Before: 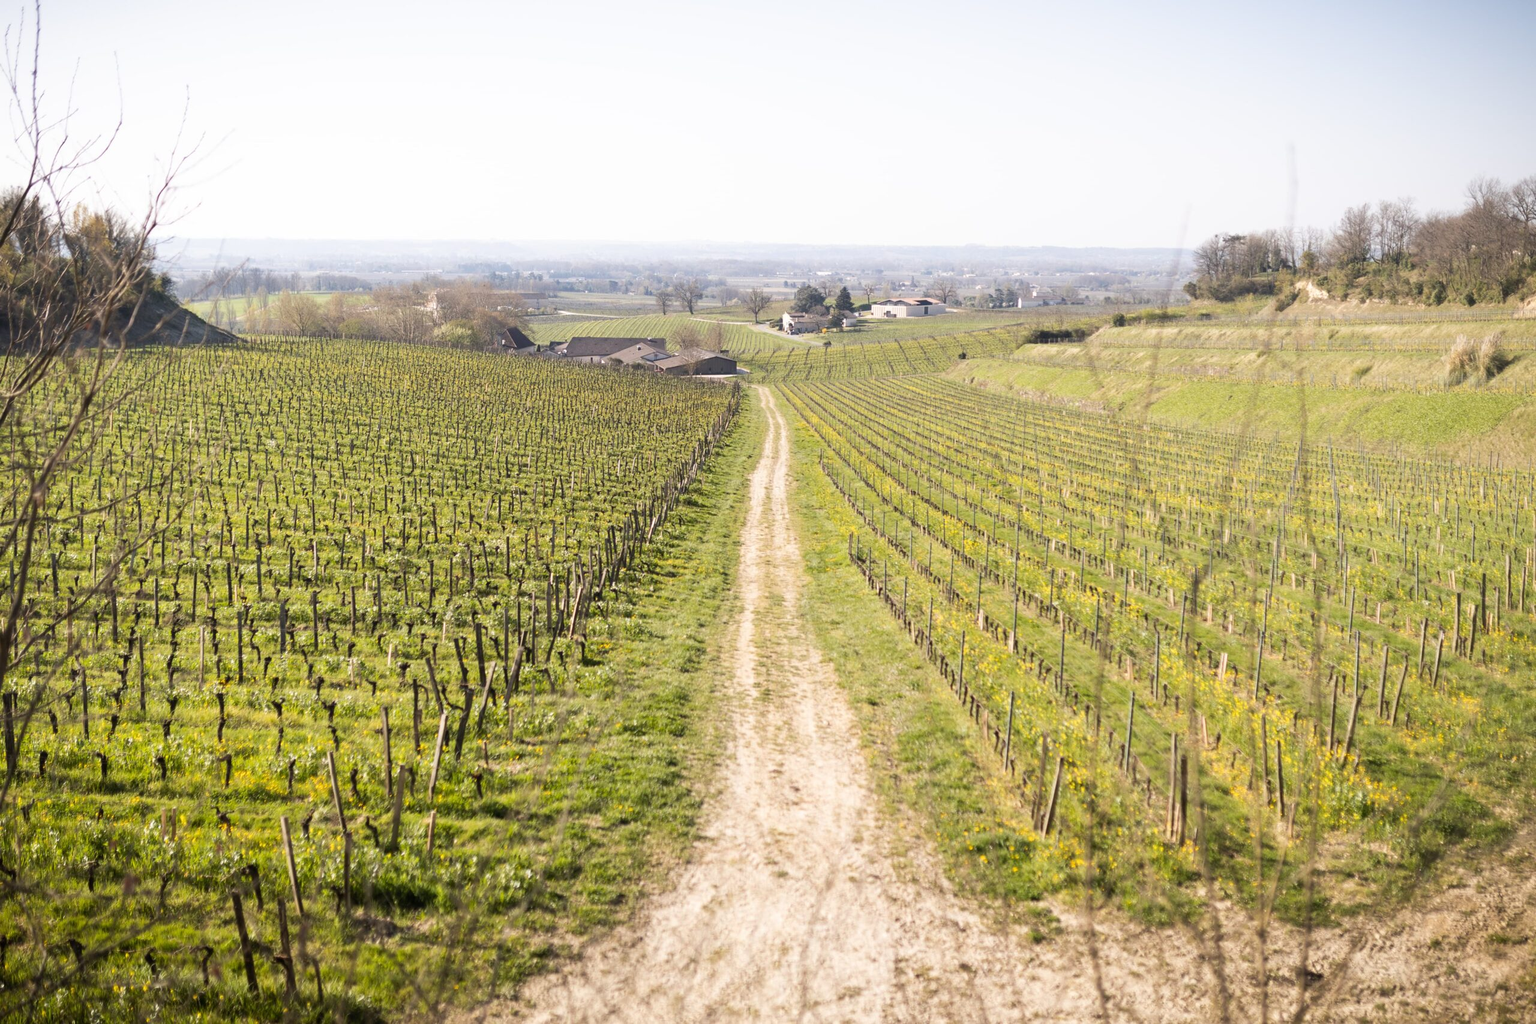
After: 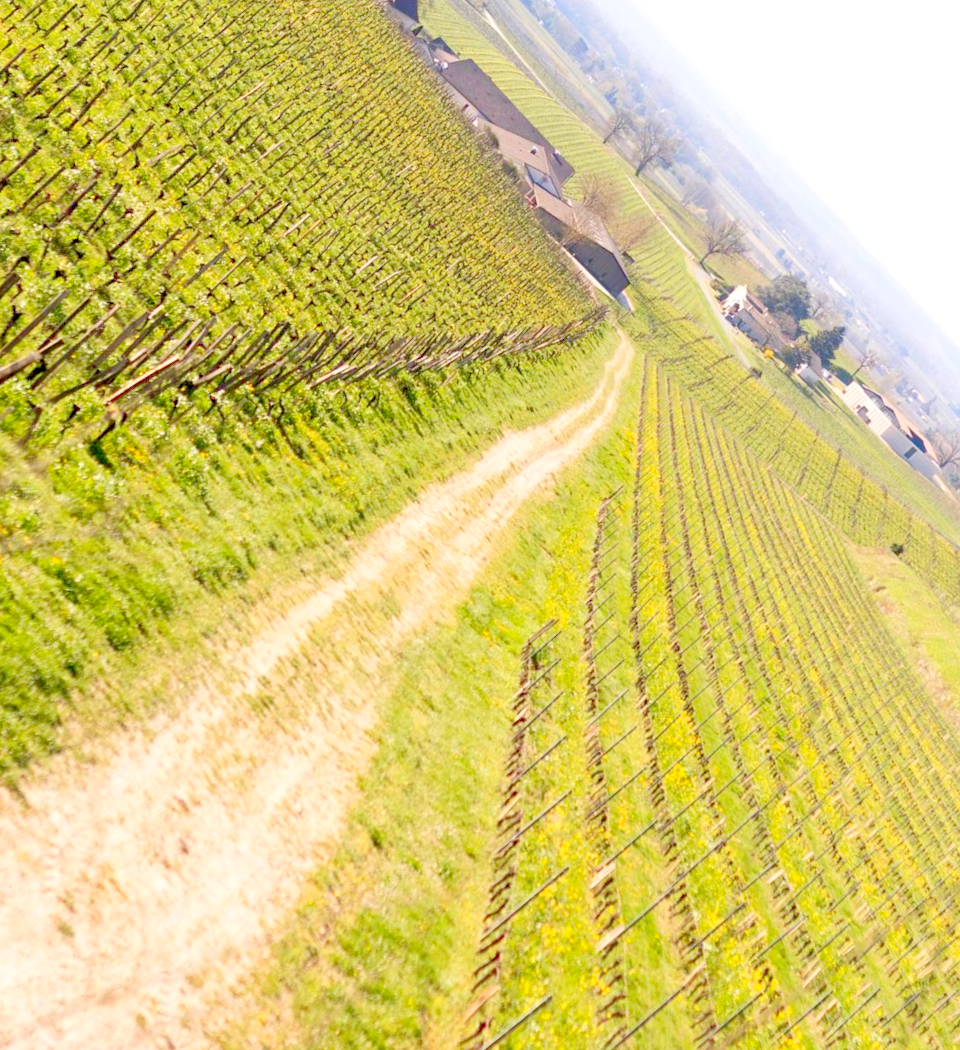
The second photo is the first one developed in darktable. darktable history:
exposure: black level correction 0.009, exposure -0.62 EV, compensate highlight preservation false
crop and rotate: angle -46.2°, top 16.027%, right 1.002%, bottom 11.748%
levels: levels [0.008, 0.318, 0.836]
contrast brightness saturation: contrast 0.079, saturation 0.195
